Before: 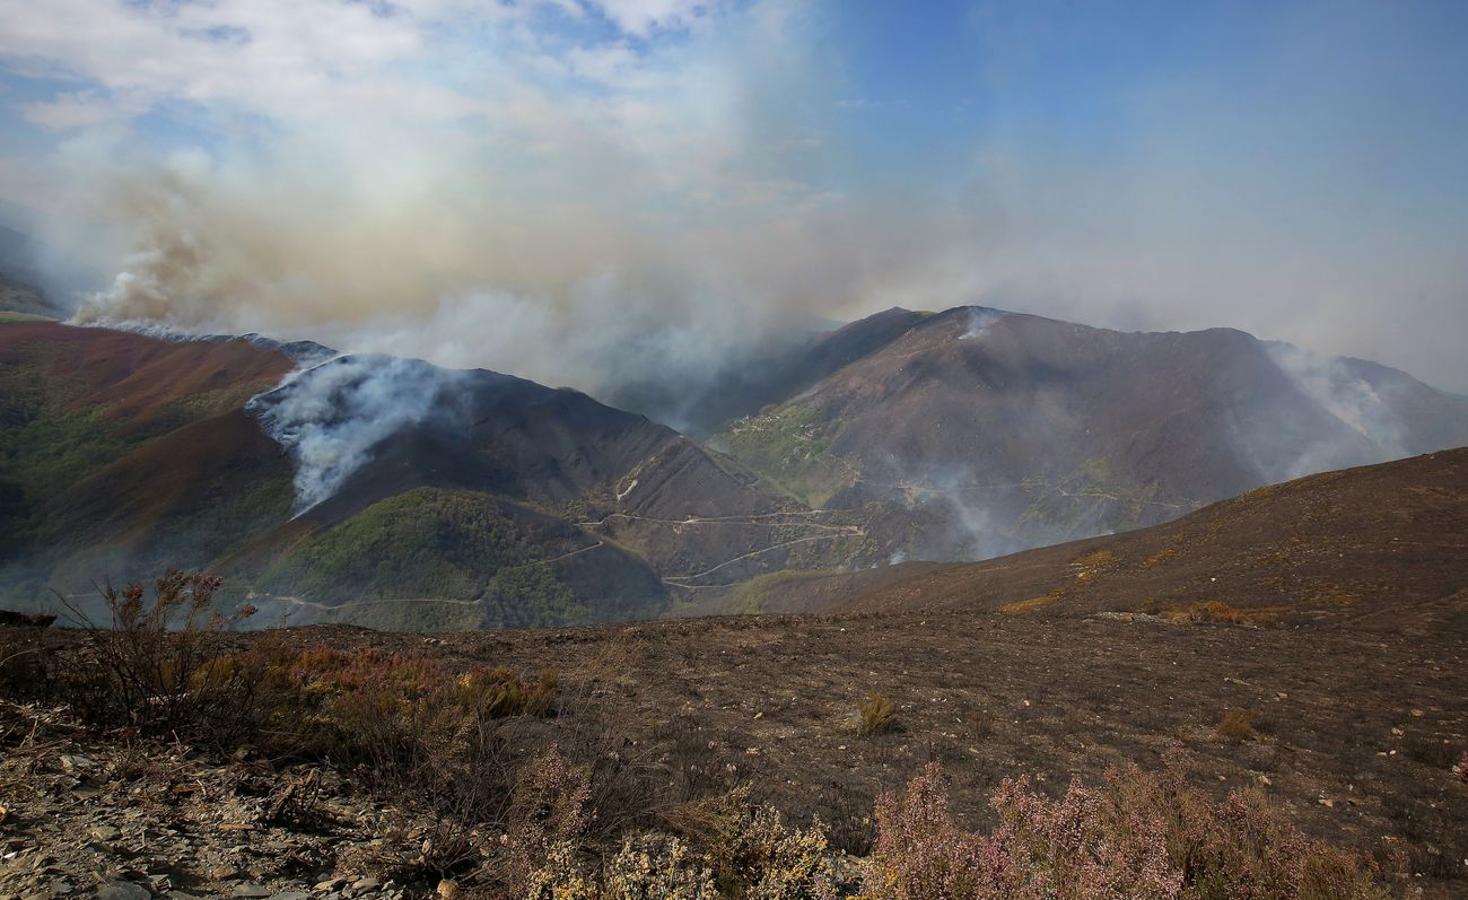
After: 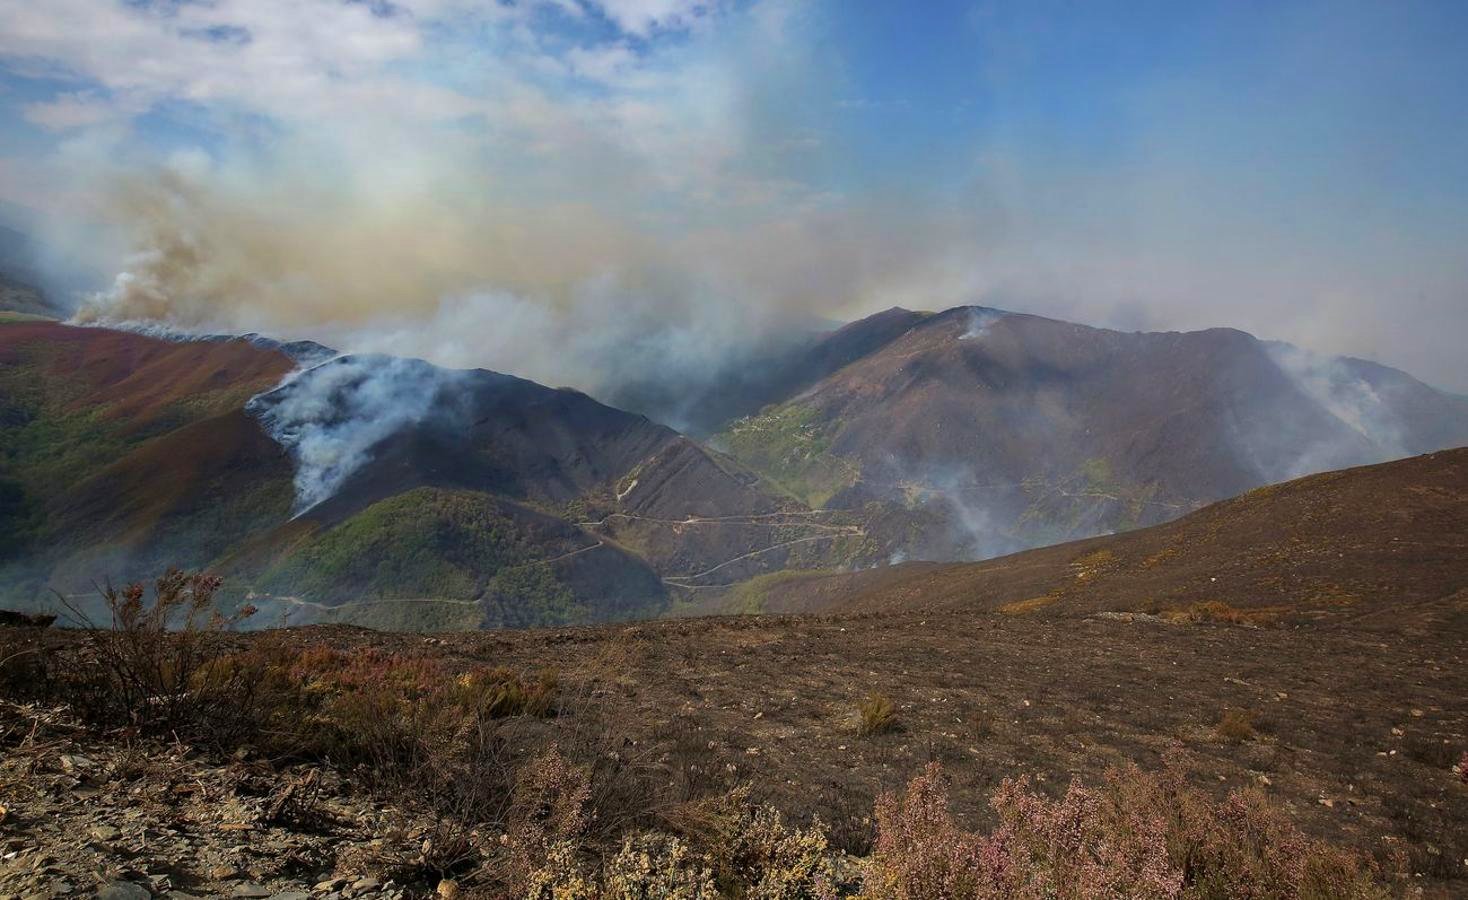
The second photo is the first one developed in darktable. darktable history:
velvia: on, module defaults
shadows and highlights: shadows 22.7, highlights -48.71, soften with gaussian
